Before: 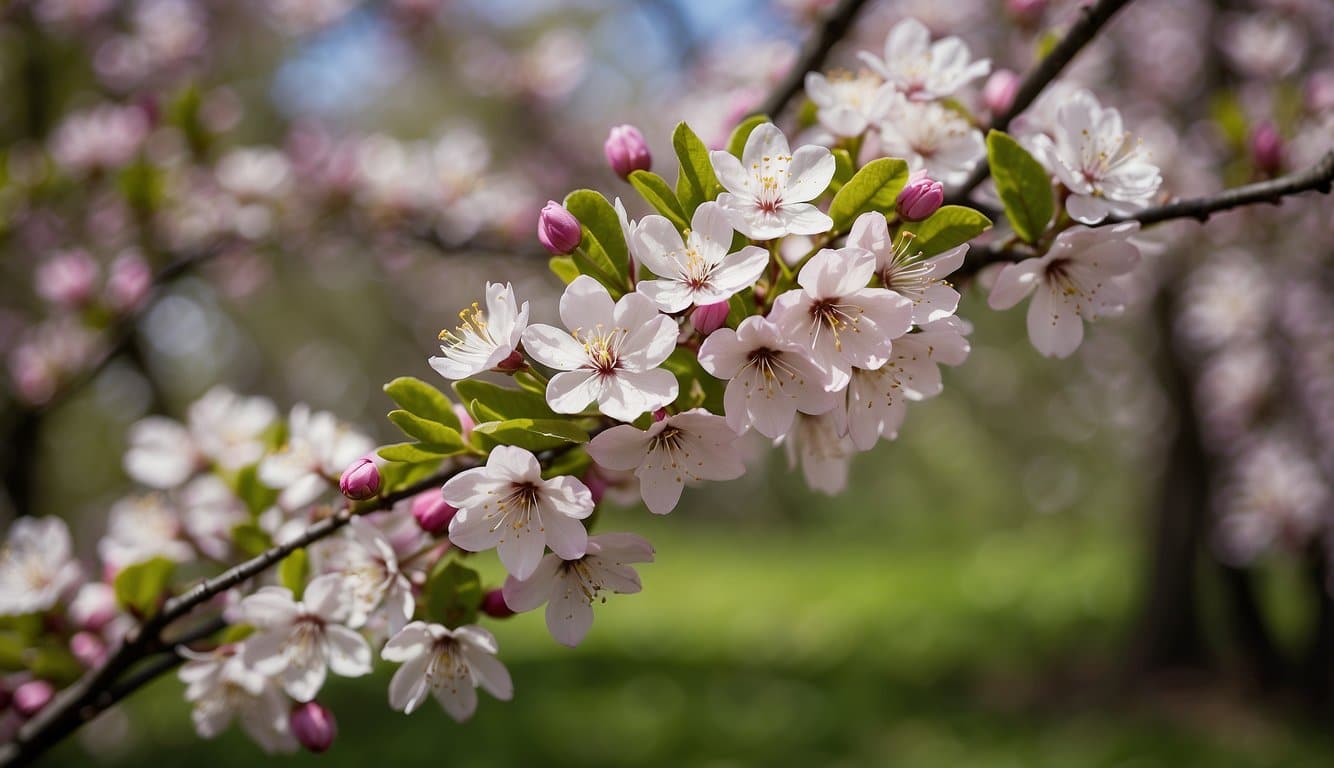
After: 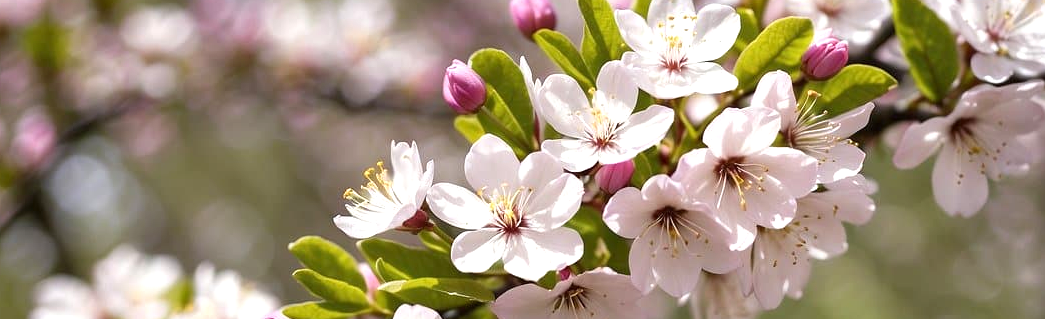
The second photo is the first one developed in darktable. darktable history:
crop: left 7.187%, top 18.409%, right 14.418%, bottom 39.995%
exposure: exposure 0.61 EV, compensate exposure bias true, compensate highlight preservation false
